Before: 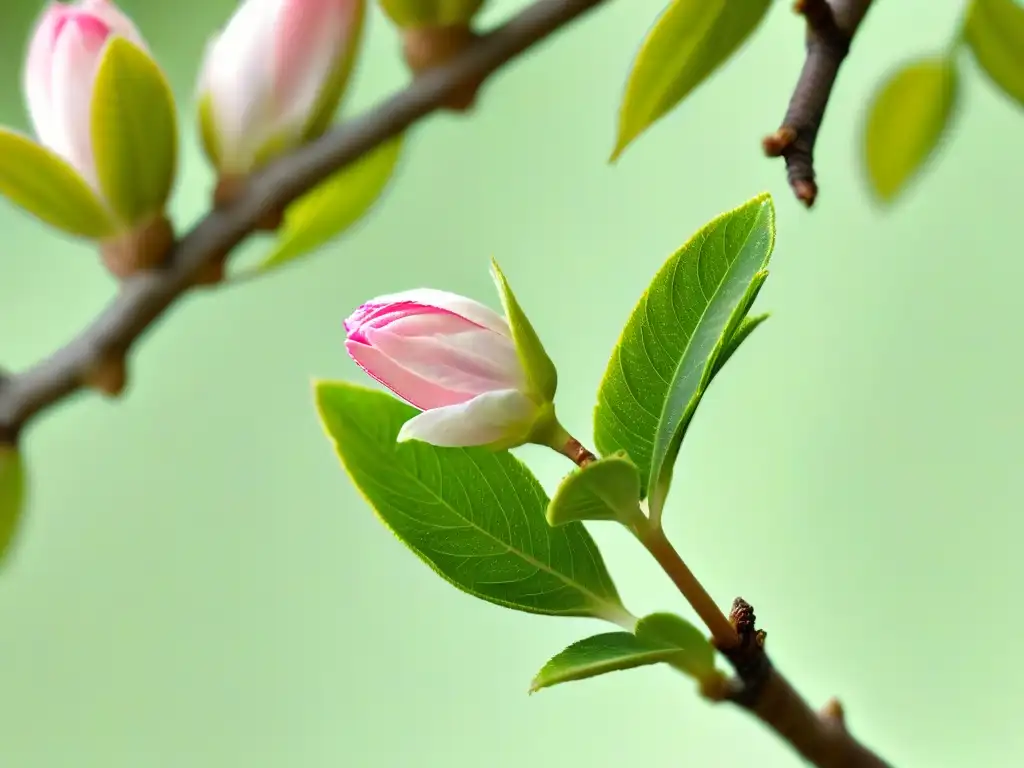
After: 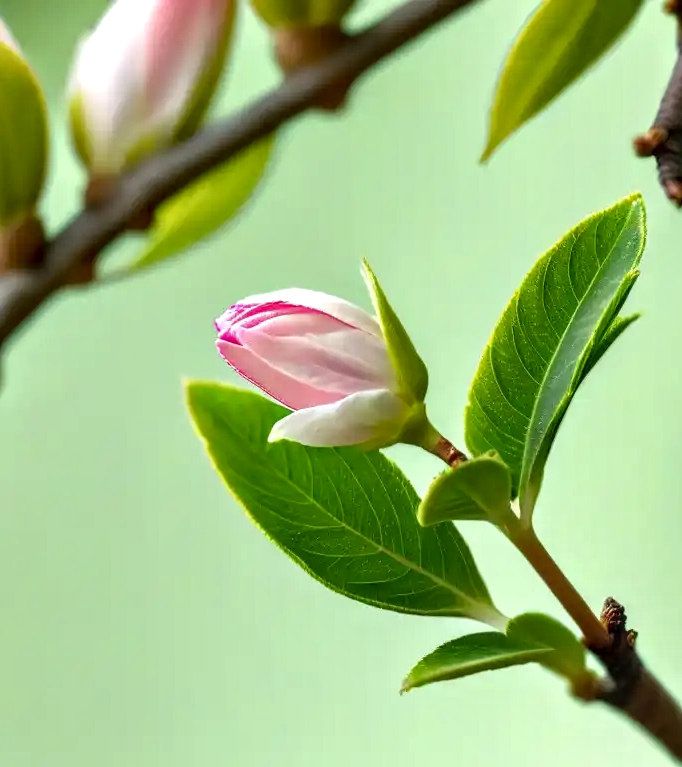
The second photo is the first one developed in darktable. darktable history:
local contrast: detail 150%
crop and rotate: left 12.673%, right 20.66%
tone equalizer: on, module defaults
